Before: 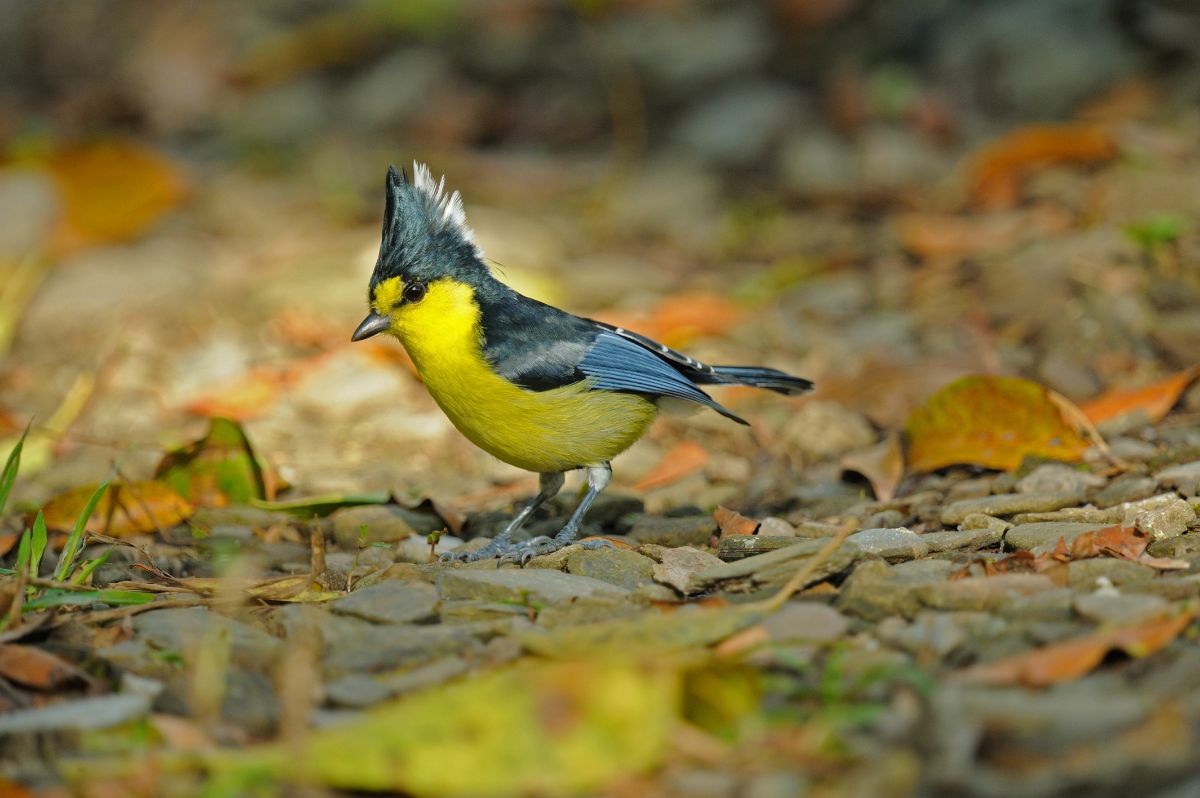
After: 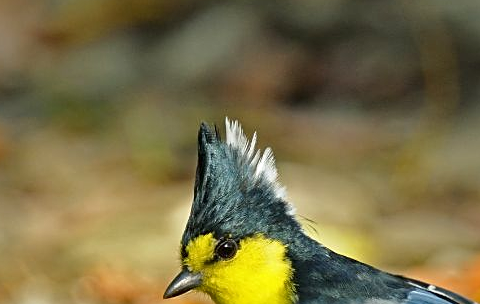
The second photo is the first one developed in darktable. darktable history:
local contrast: mode bilateral grid, contrast 20, coarseness 51, detail 119%, midtone range 0.2
crop: left 15.725%, top 5.439%, right 44.239%, bottom 56.398%
shadows and highlights: white point adjustment 0.145, highlights -68.98, soften with gaussian
sharpen: amount 0.47
